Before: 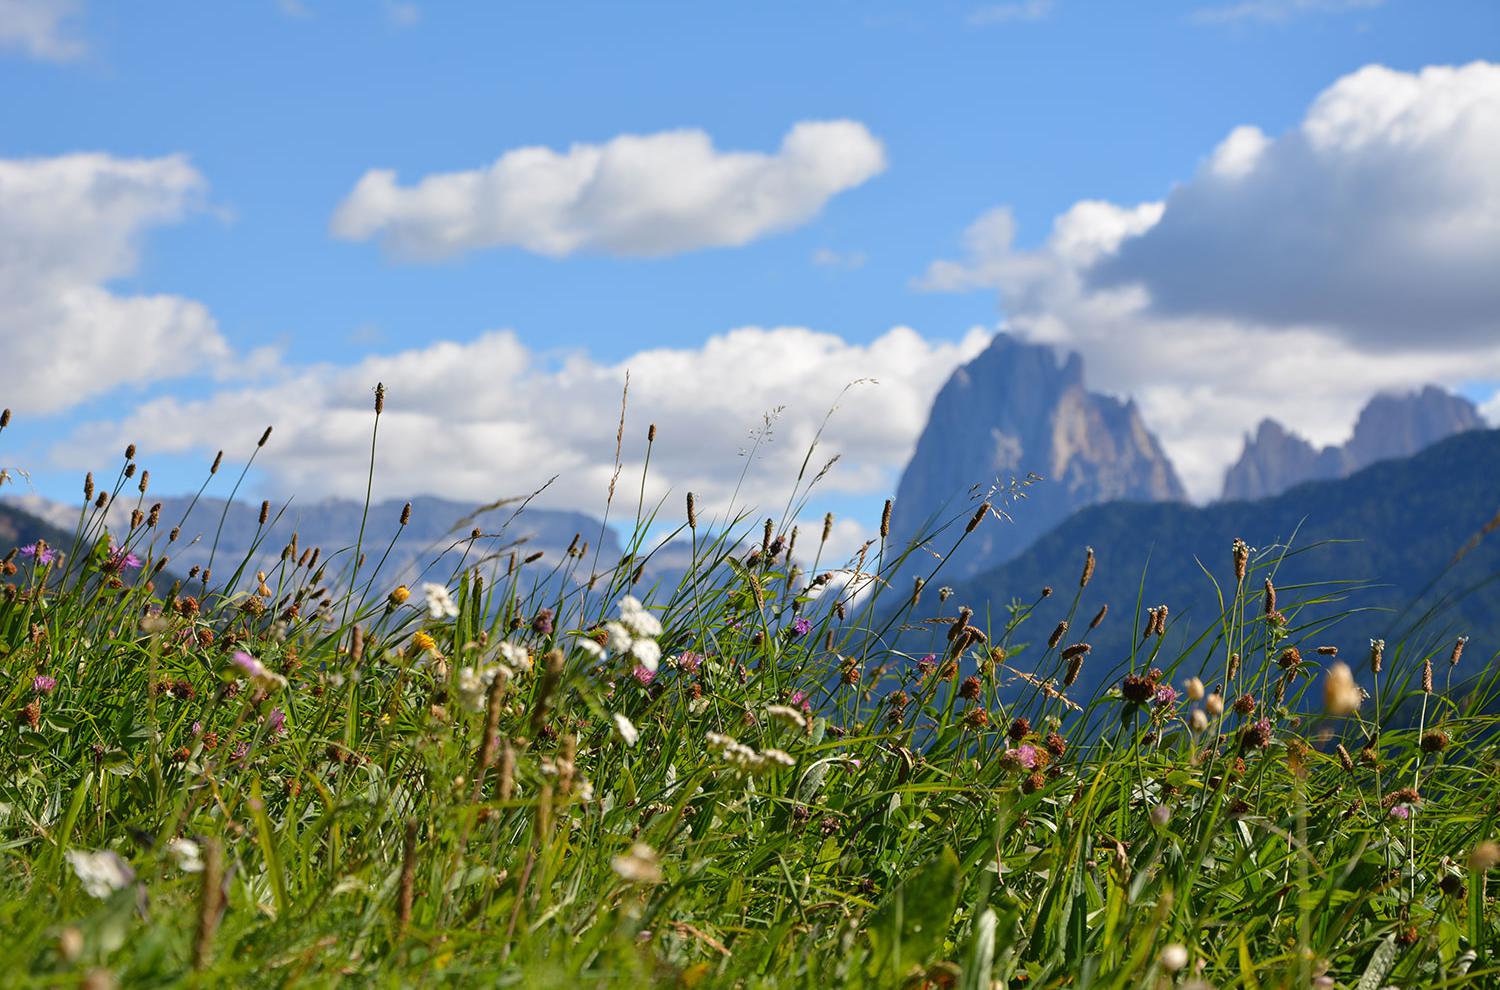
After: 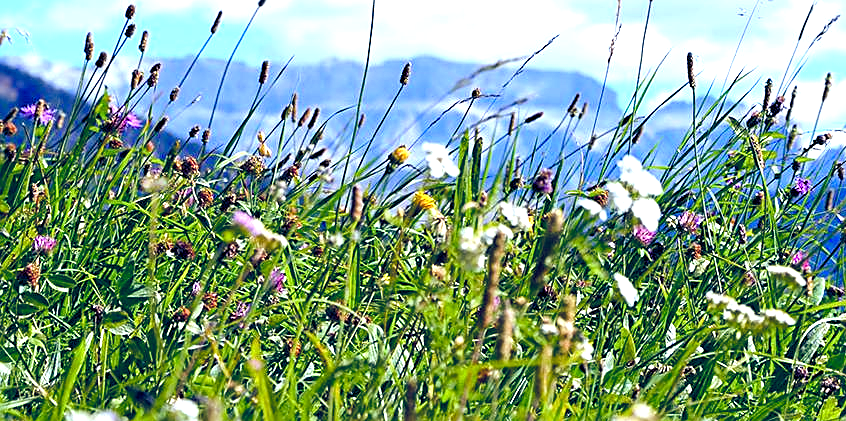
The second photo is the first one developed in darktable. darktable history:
exposure: black level correction 0, exposure 1 EV, compensate exposure bias true, compensate highlight preservation false
color balance rgb: shadows lift › luminance -41.13%, shadows lift › chroma 14.13%, shadows lift › hue 260°, power › luminance -3.76%, power › chroma 0.56%, power › hue 40.37°, highlights gain › luminance 16.81%, highlights gain › chroma 2.94%, highlights gain › hue 260°, global offset › luminance -0.29%, global offset › chroma 0.31%, global offset › hue 260°, perceptual saturation grading › global saturation 20%, perceptual saturation grading › highlights -13.92%, perceptual saturation grading › shadows 50%
crop: top 44.483%, right 43.593%, bottom 12.892%
white balance: red 0.926, green 1.003, blue 1.133
sharpen: on, module defaults
